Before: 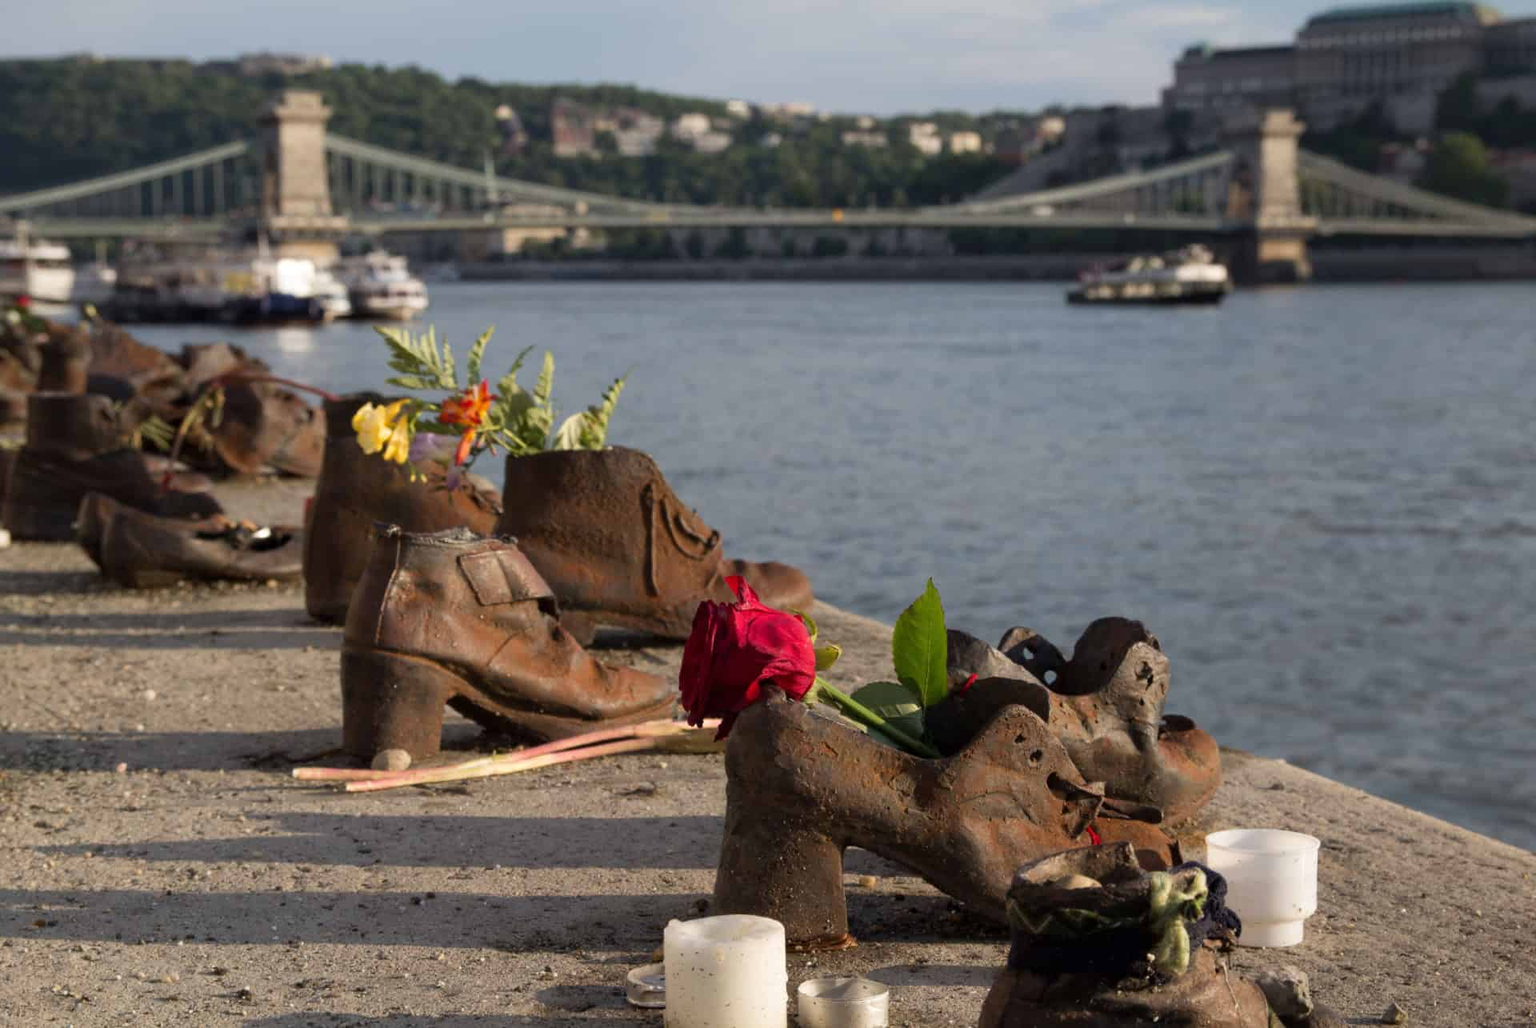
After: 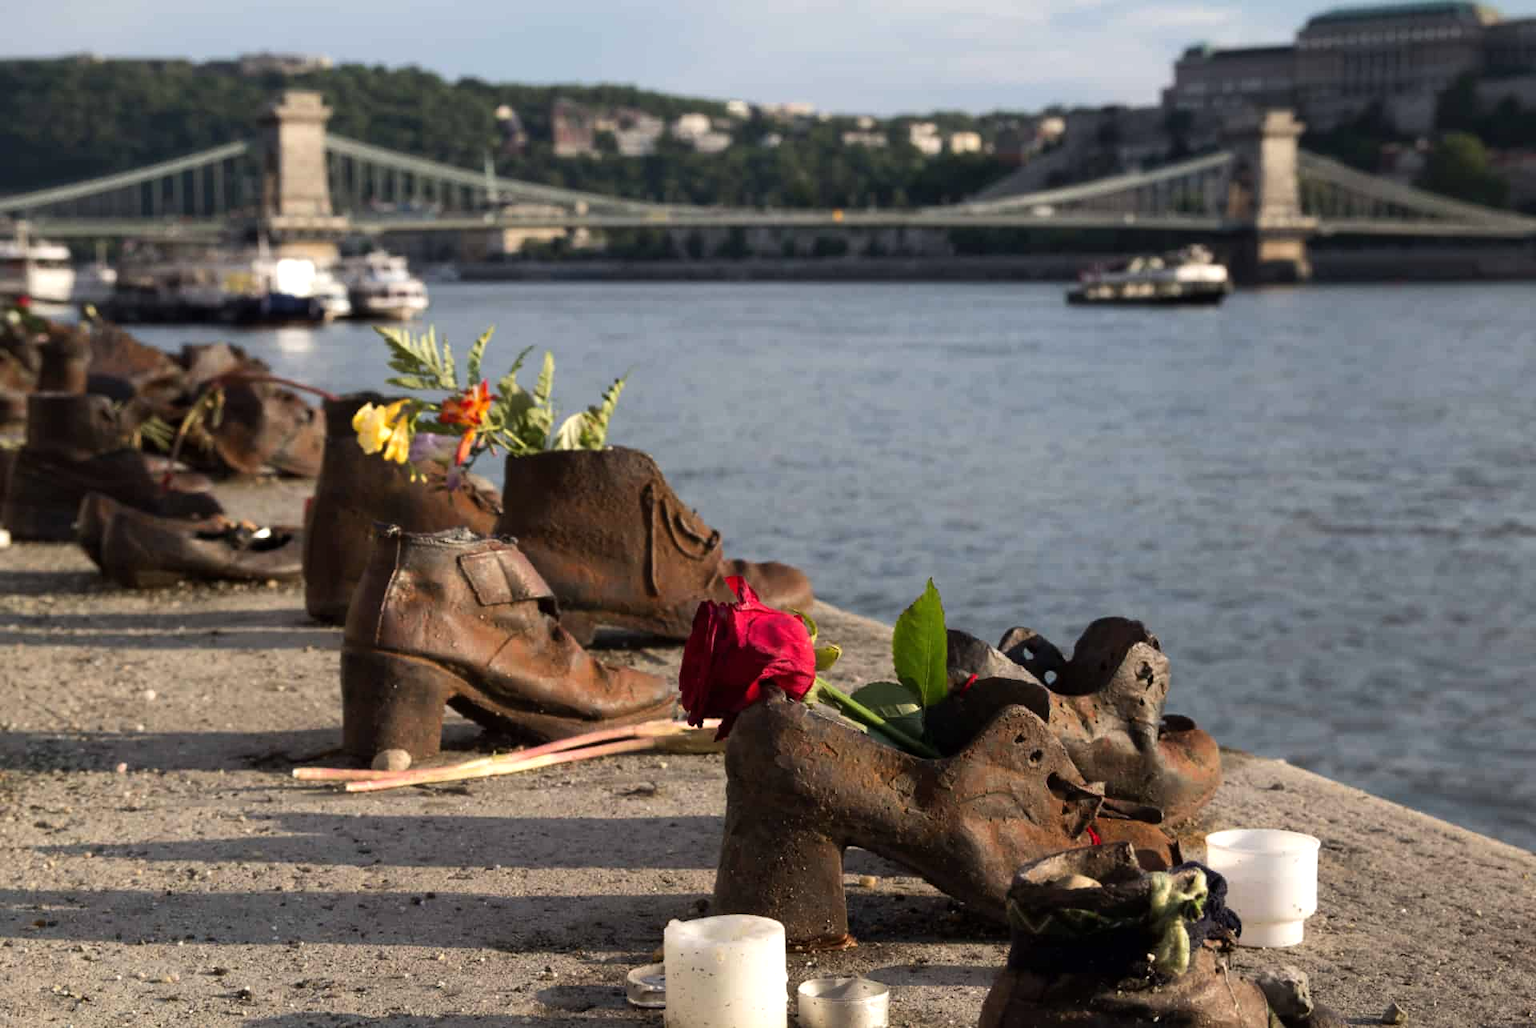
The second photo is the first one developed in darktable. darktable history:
tone equalizer: -8 EV -0.434 EV, -7 EV -0.397 EV, -6 EV -0.305 EV, -5 EV -0.221 EV, -3 EV 0.225 EV, -2 EV 0.332 EV, -1 EV 0.397 EV, +0 EV 0.394 EV, edges refinement/feathering 500, mask exposure compensation -1.57 EV, preserve details no
